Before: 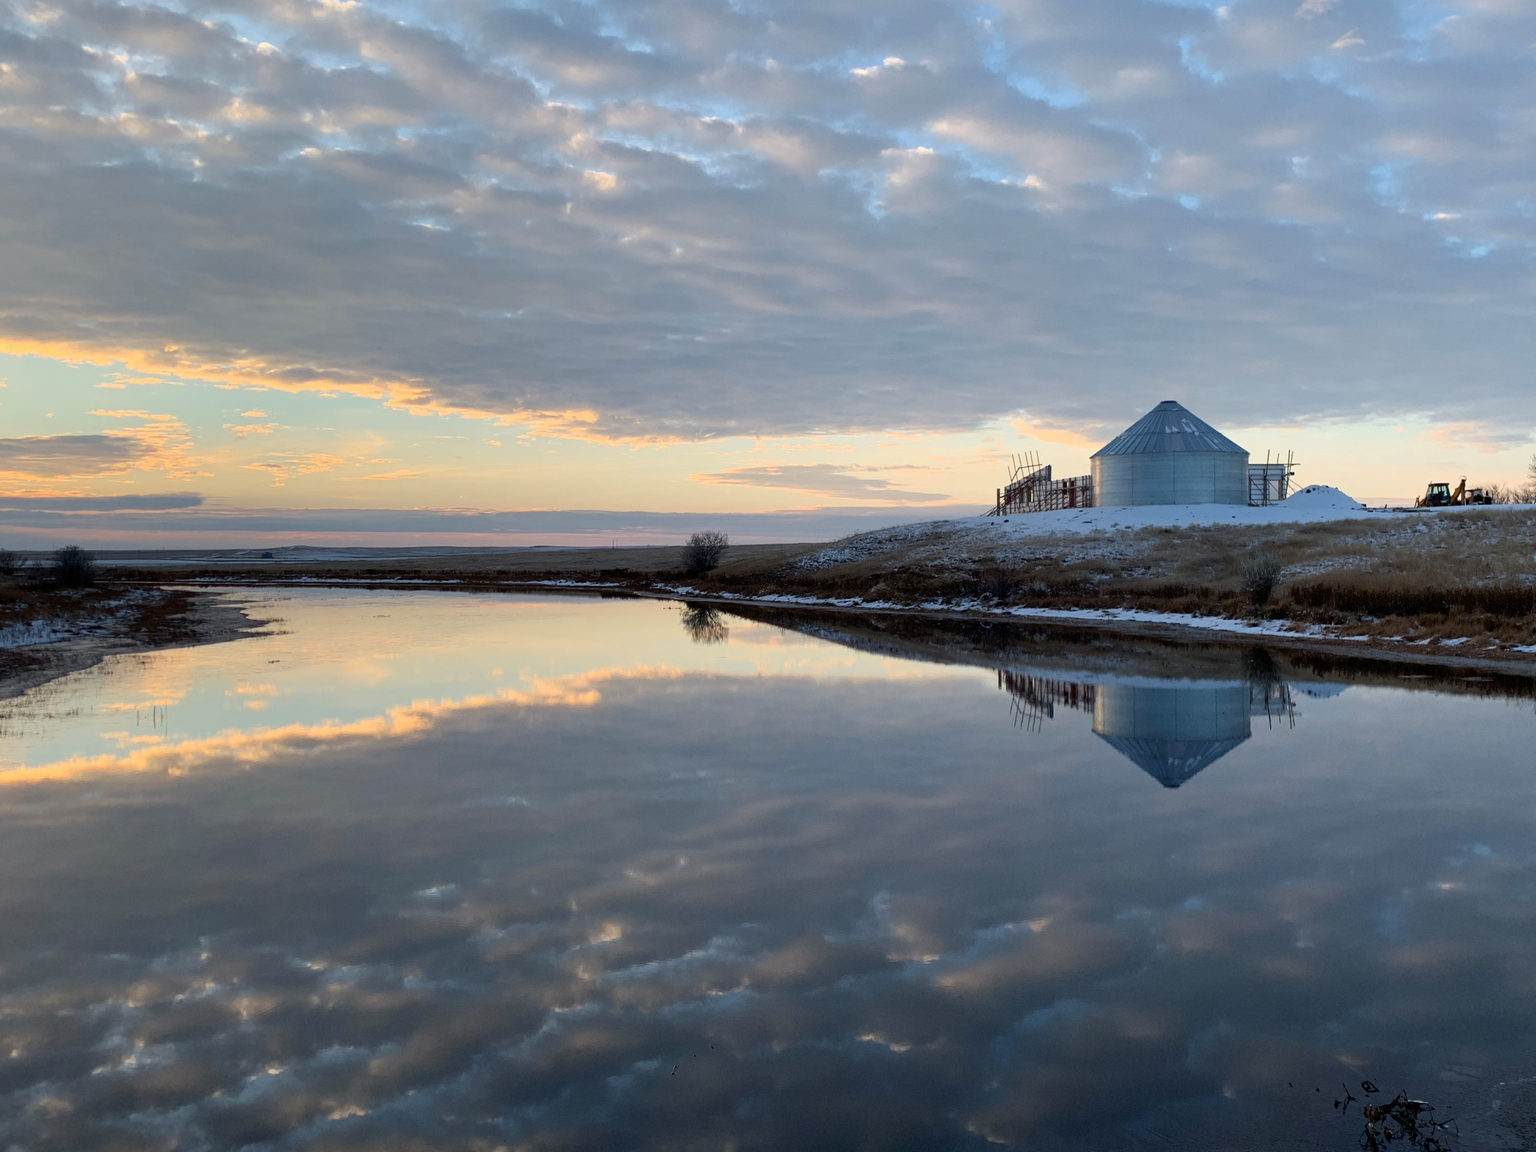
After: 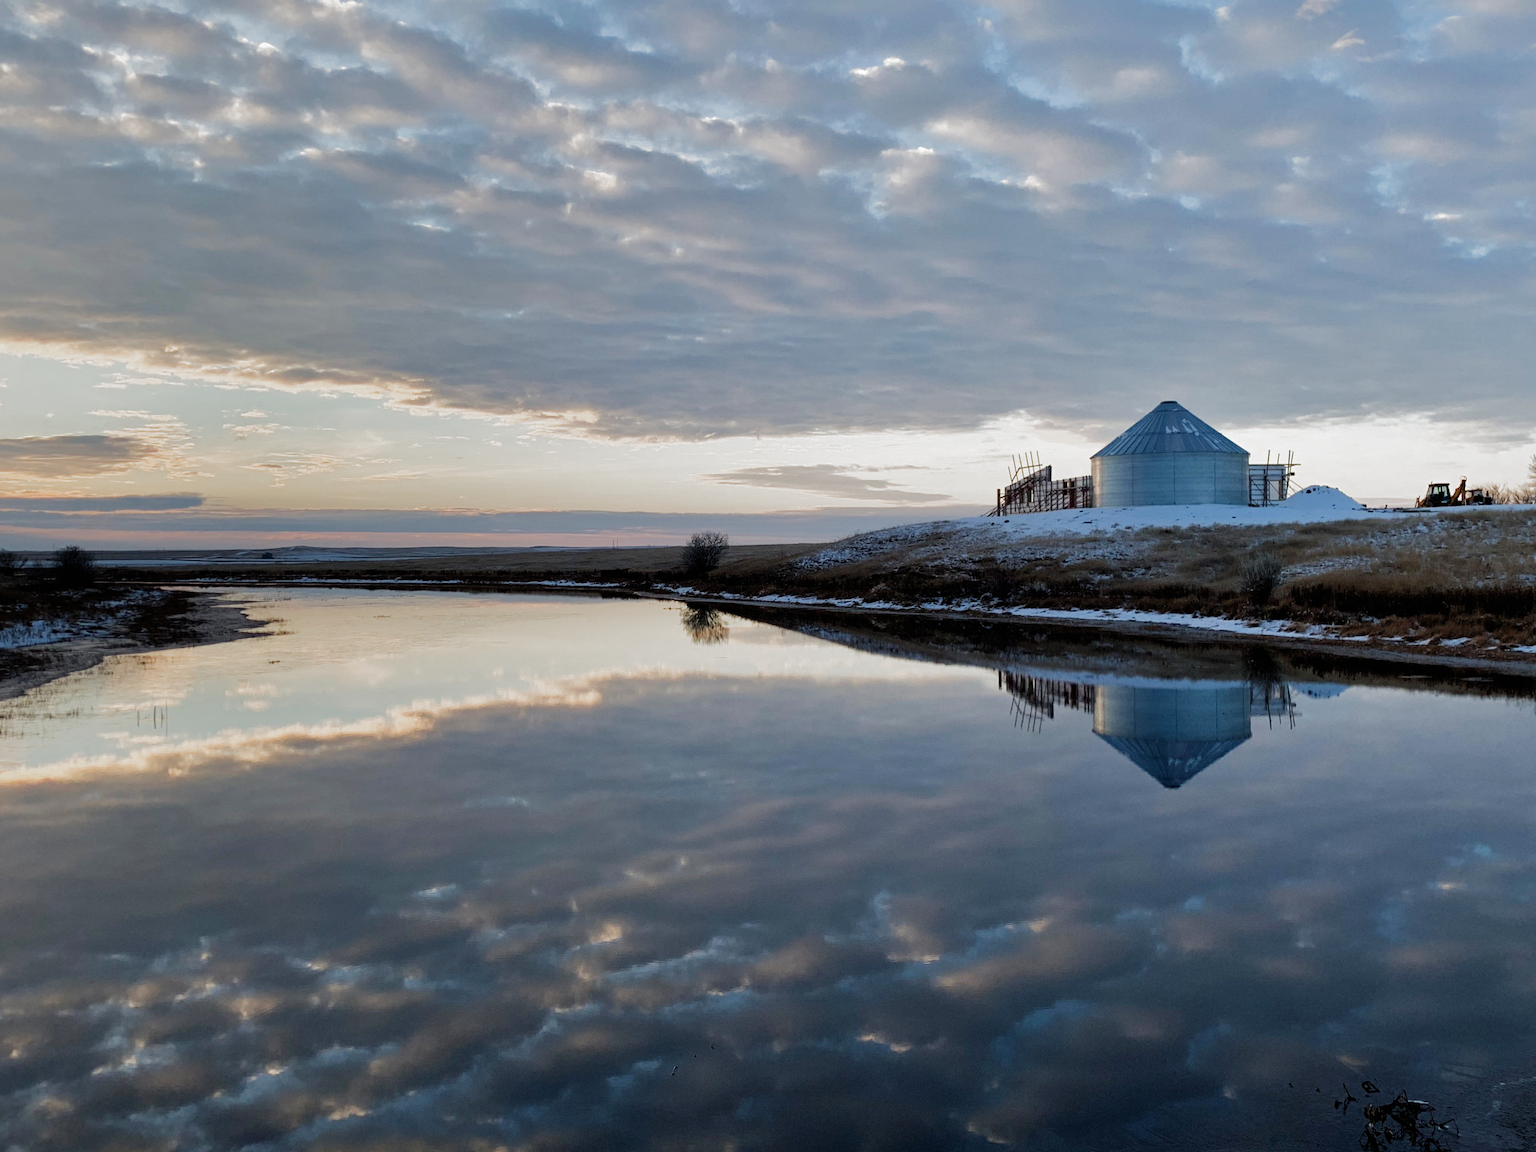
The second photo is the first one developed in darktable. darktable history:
filmic rgb: black relative exposure -9.07 EV, white relative exposure 2.3 EV, hardness 7.51, add noise in highlights 0.002, preserve chrominance no, color science v3 (2019), use custom middle-gray values true, contrast in highlights soft
shadows and highlights: shadows 30.15
